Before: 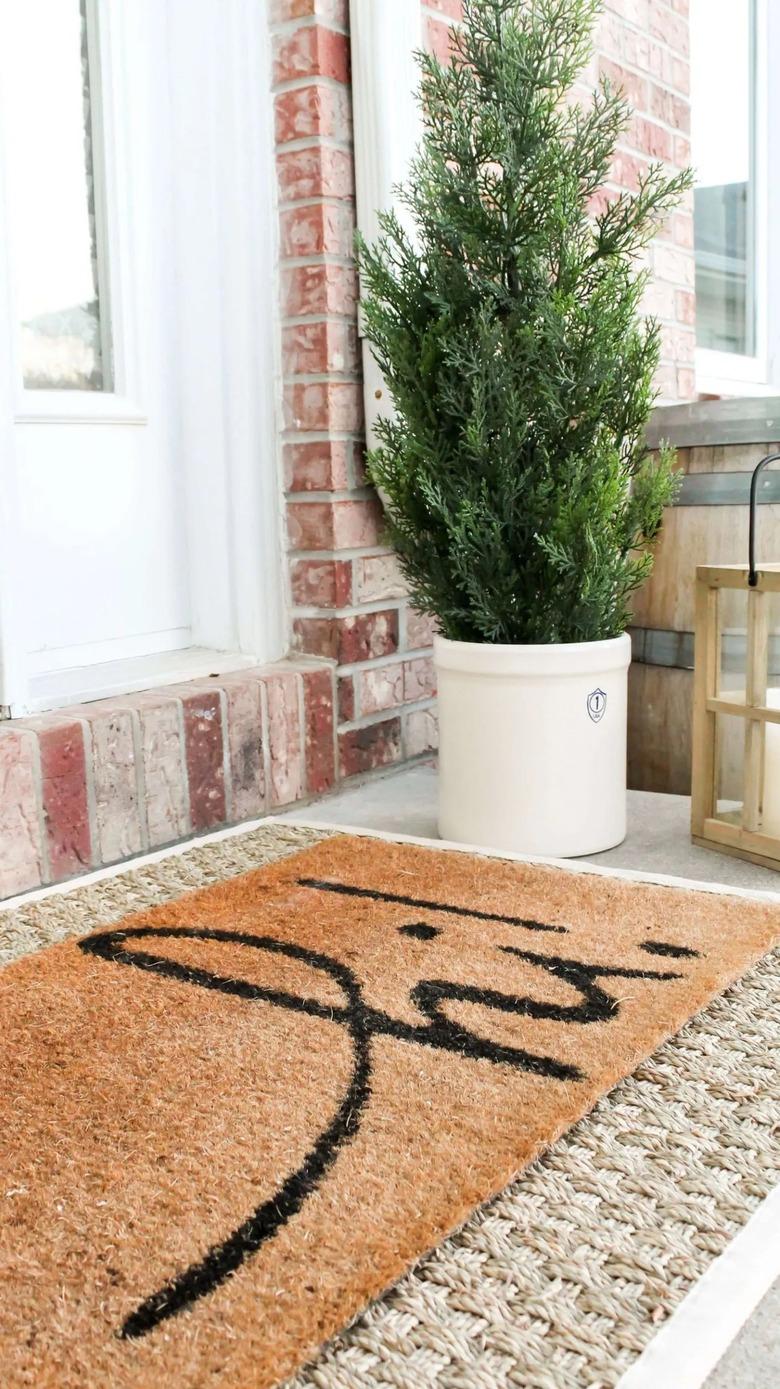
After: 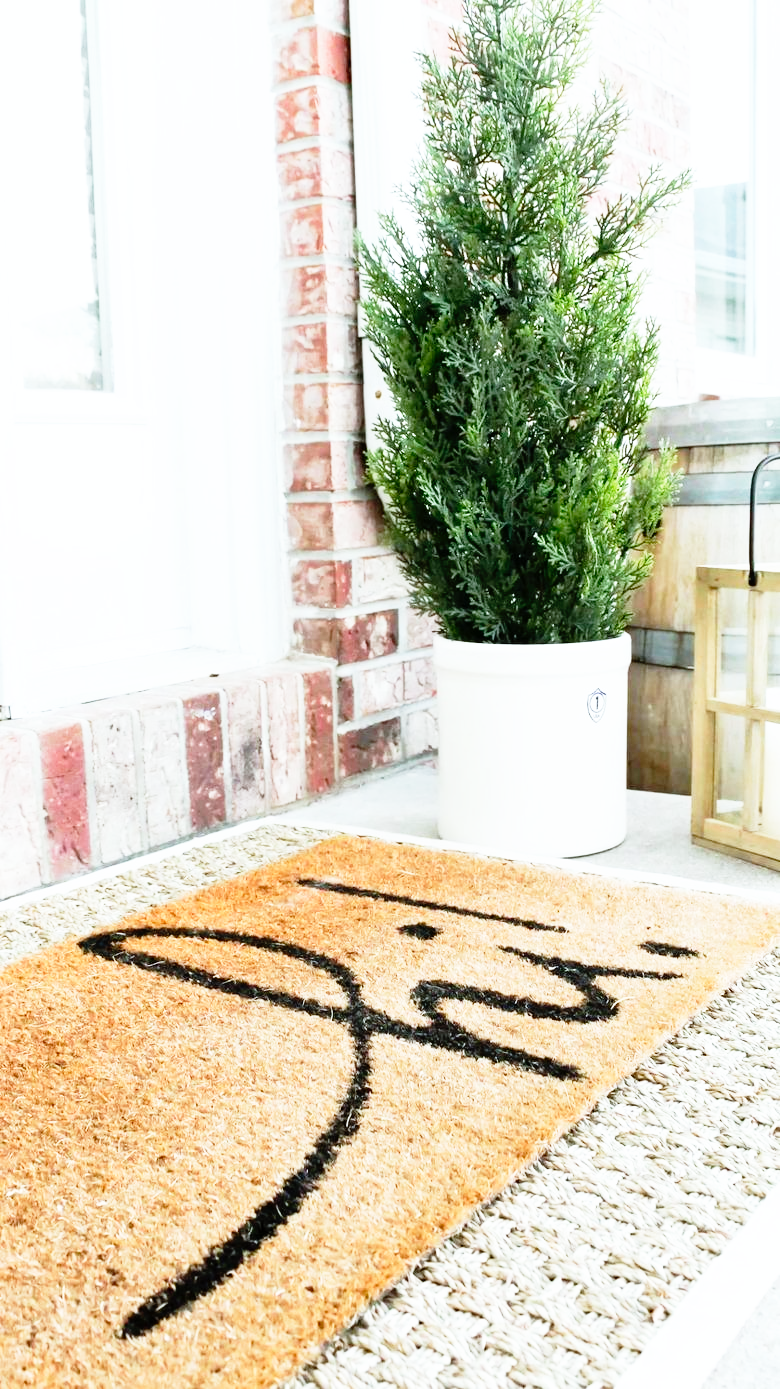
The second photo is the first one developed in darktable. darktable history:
white balance: red 0.925, blue 1.046
base curve: curves: ch0 [(0, 0) (0.012, 0.01) (0.073, 0.168) (0.31, 0.711) (0.645, 0.957) (1, 1)], preserve colors none
